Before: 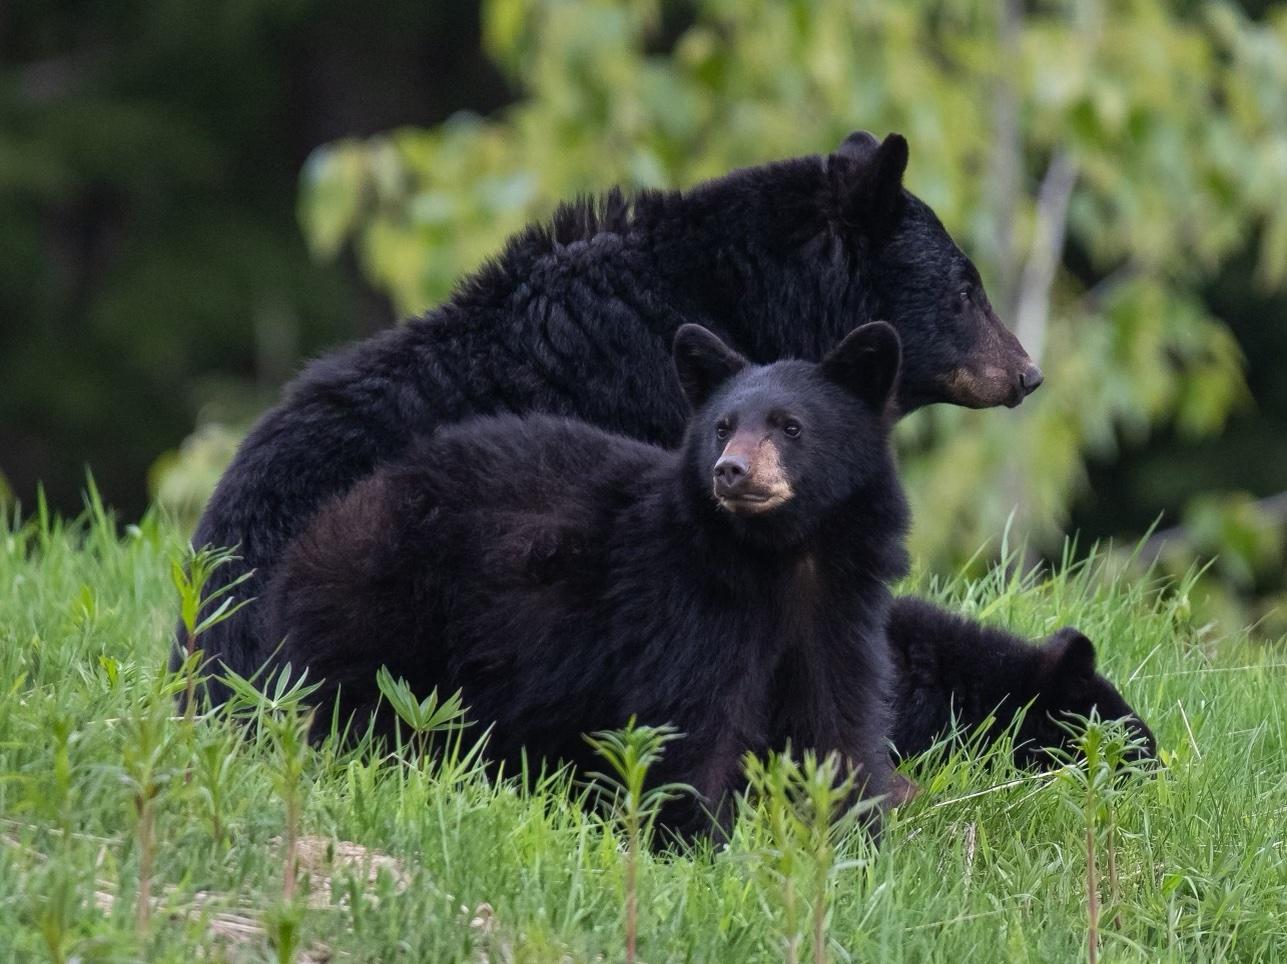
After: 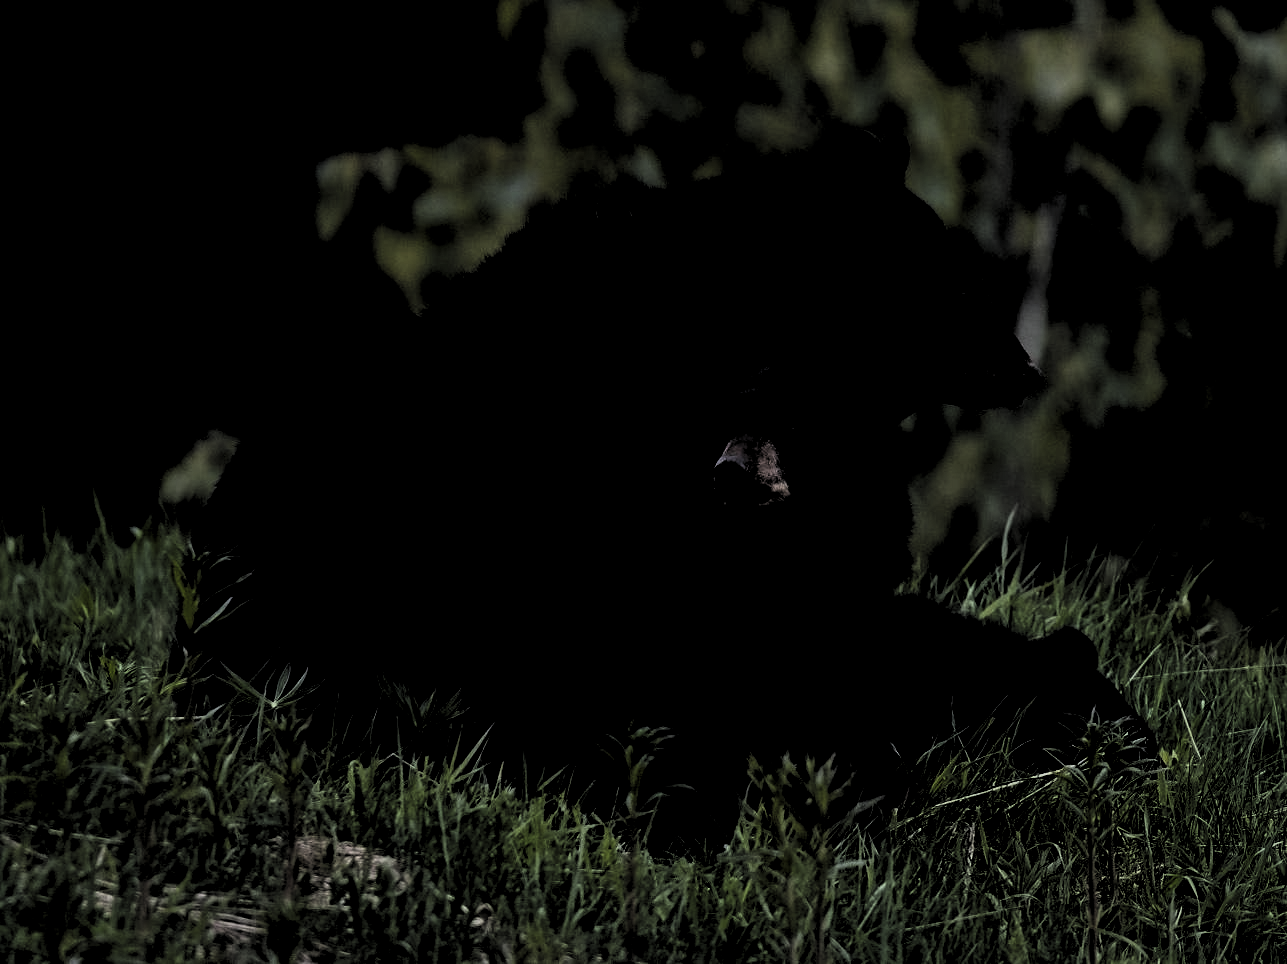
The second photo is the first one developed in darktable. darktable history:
contrast brightness saturation: saturation -0.05
levels: levels [0.514, 0.759, 1]
exposure: black level correction 0.006, exposure -0.226 EV, compensate highlight preservation false
